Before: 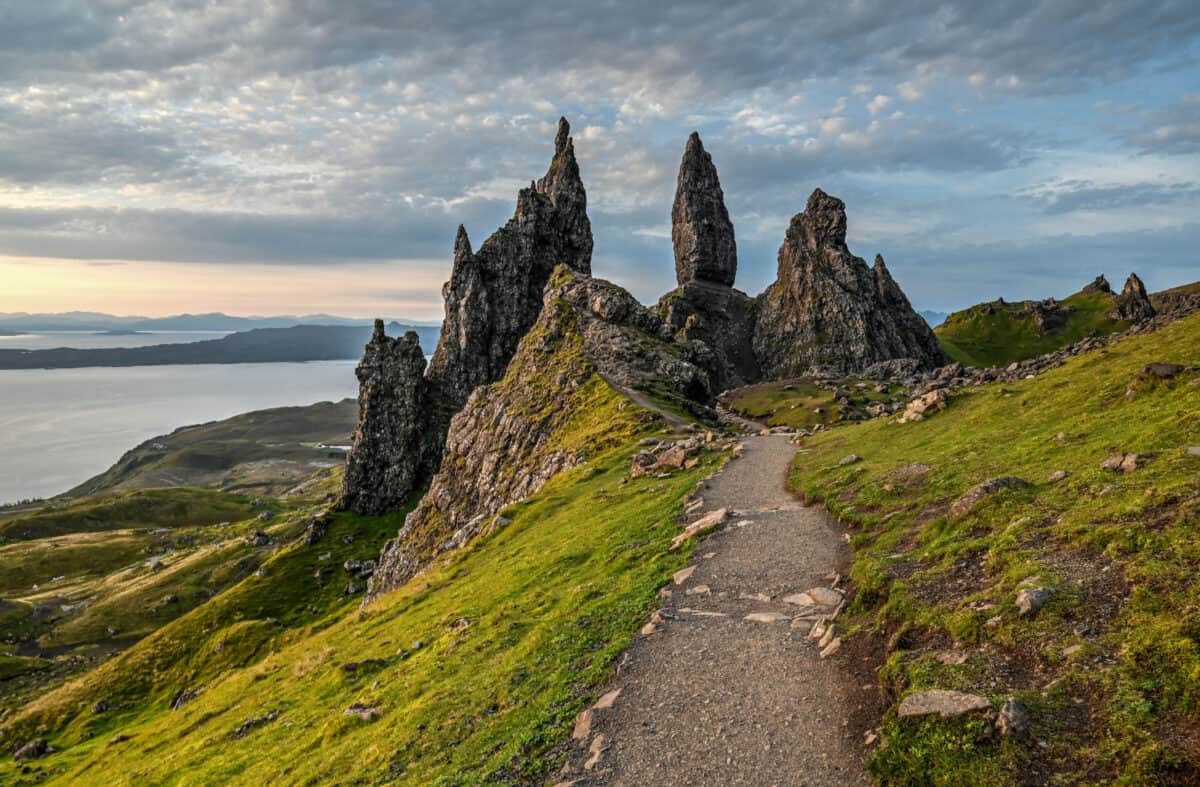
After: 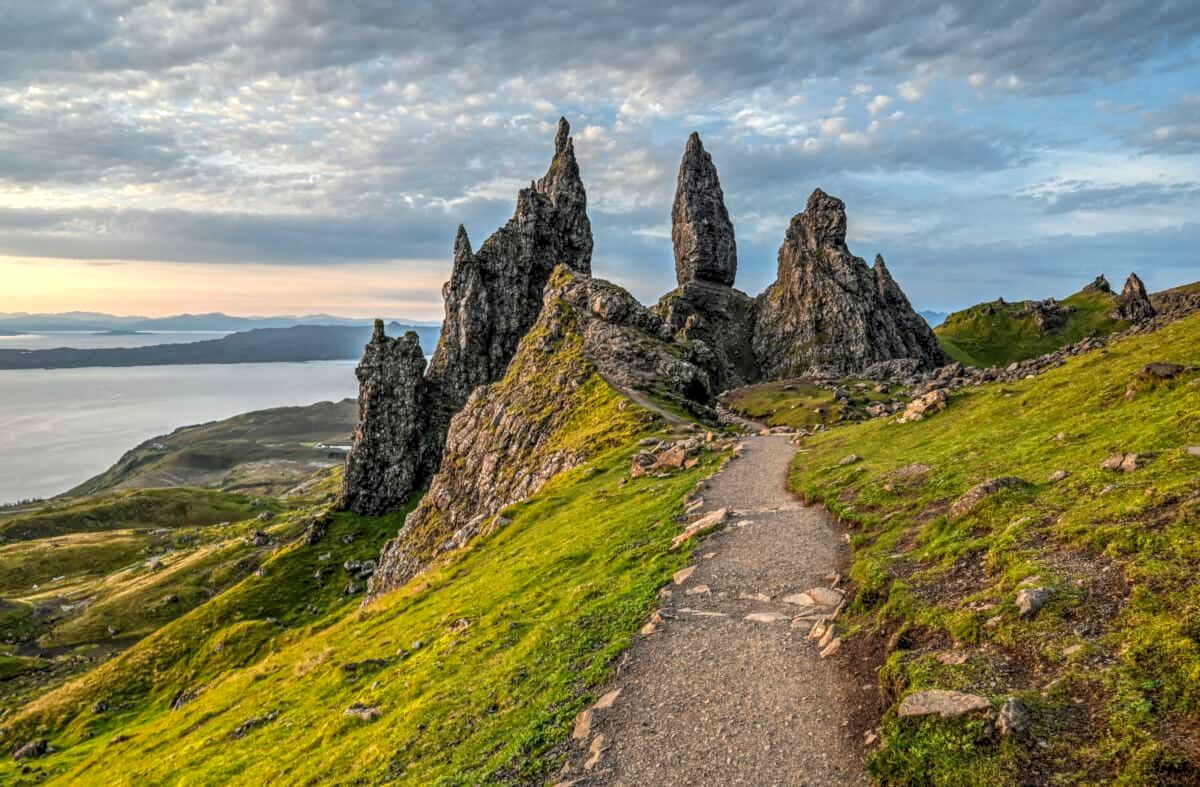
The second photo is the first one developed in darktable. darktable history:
contrast brightness saturation: brightness 0.094, saturation 0.193
local contrast: highlights 96%, shadows 84%, detail 160%, midtone range 0.2
